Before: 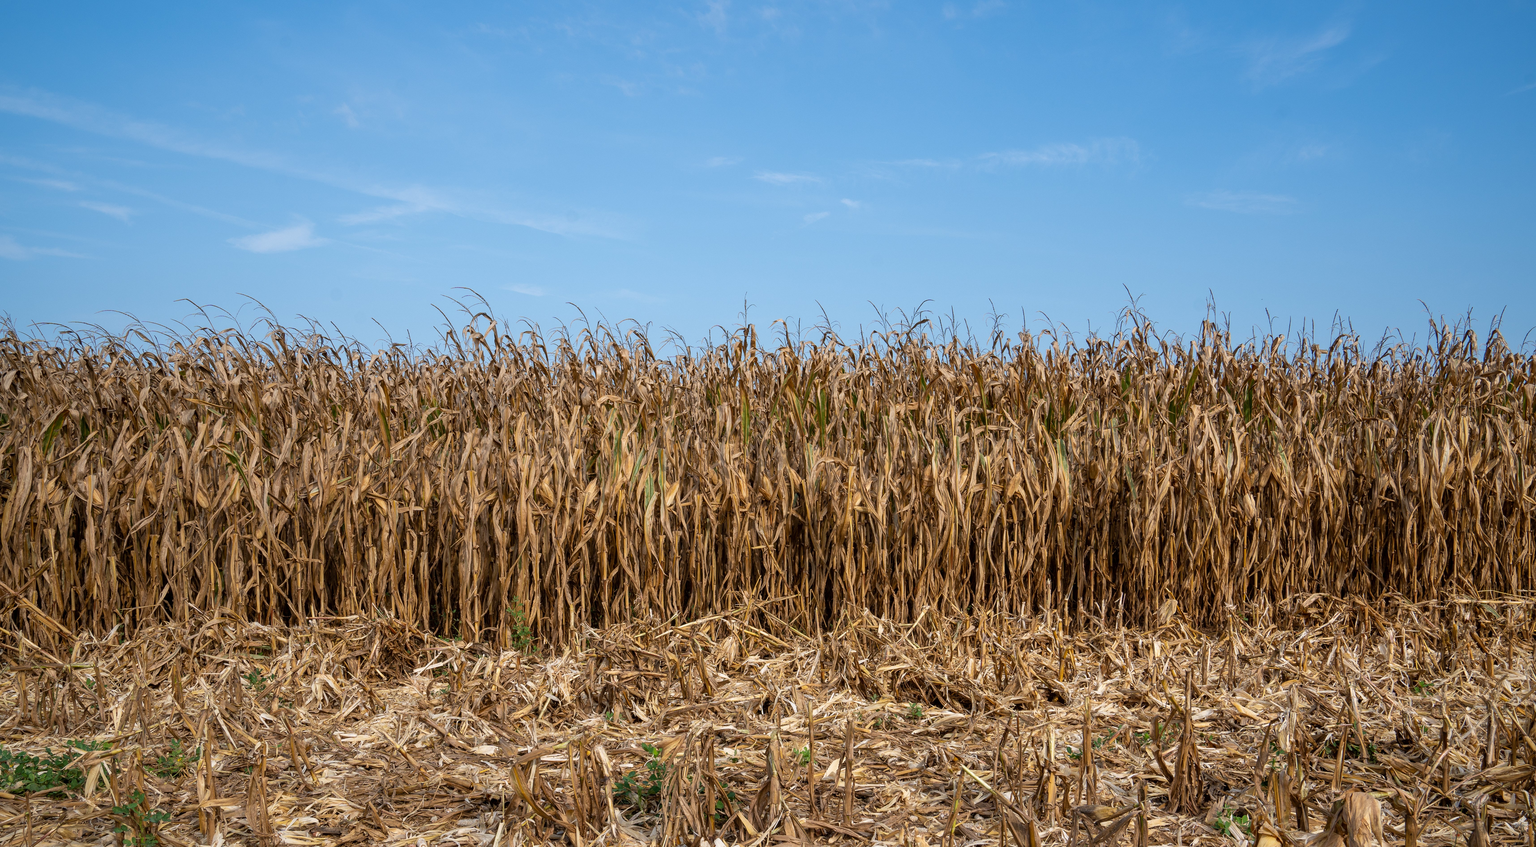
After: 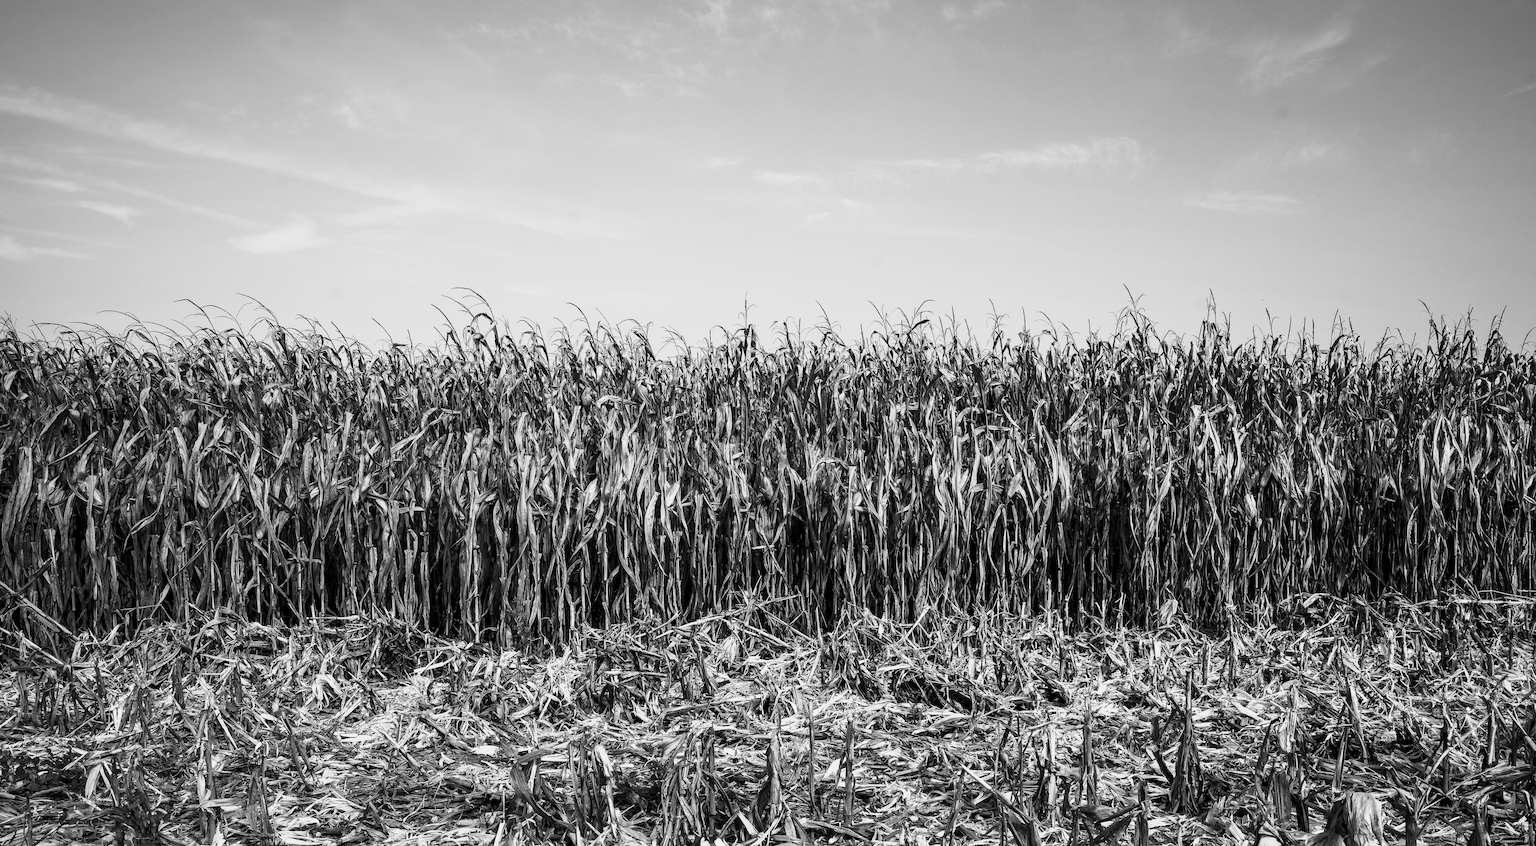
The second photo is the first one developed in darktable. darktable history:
contrast brightness saturation: contrast -0.037, brightness -0.574, saturation -1
base curve: curves: ch0 [(0, 0) (0.495, 0.917) (1, 1)]
